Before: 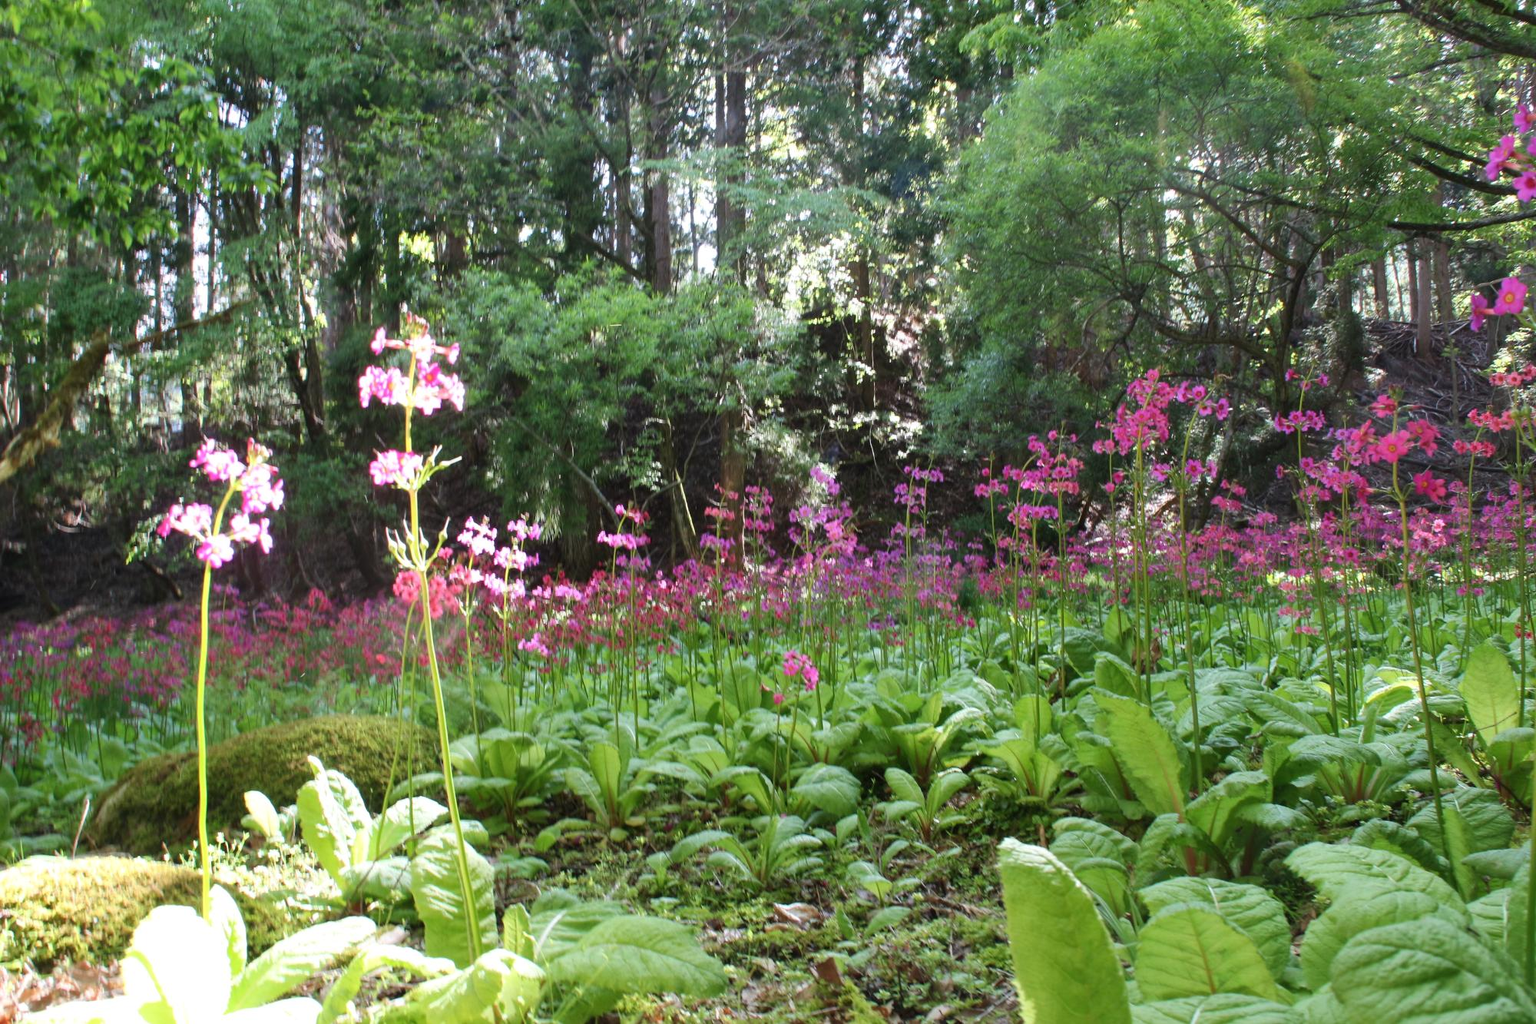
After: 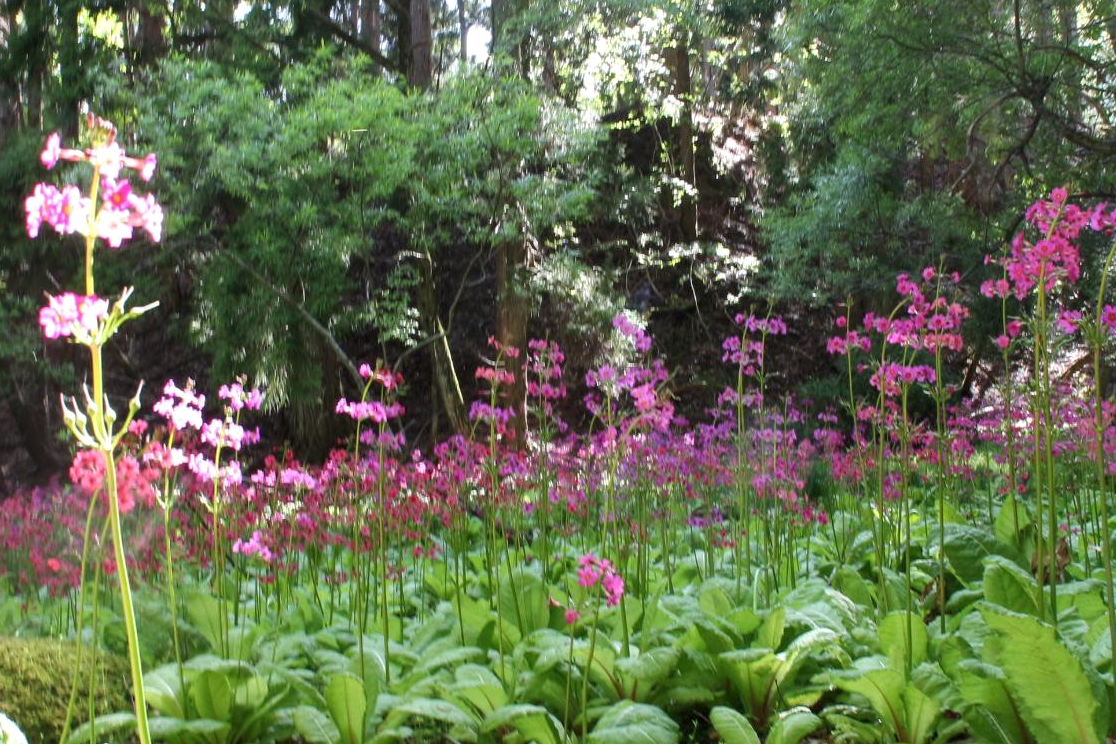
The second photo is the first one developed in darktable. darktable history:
local contrast: highlights 100%, shadows 100%, detail 120%, midtone range 0.2
crop and rotate: left 22.13%, top 22.054%, right 22.026%, bottom 22.102%
